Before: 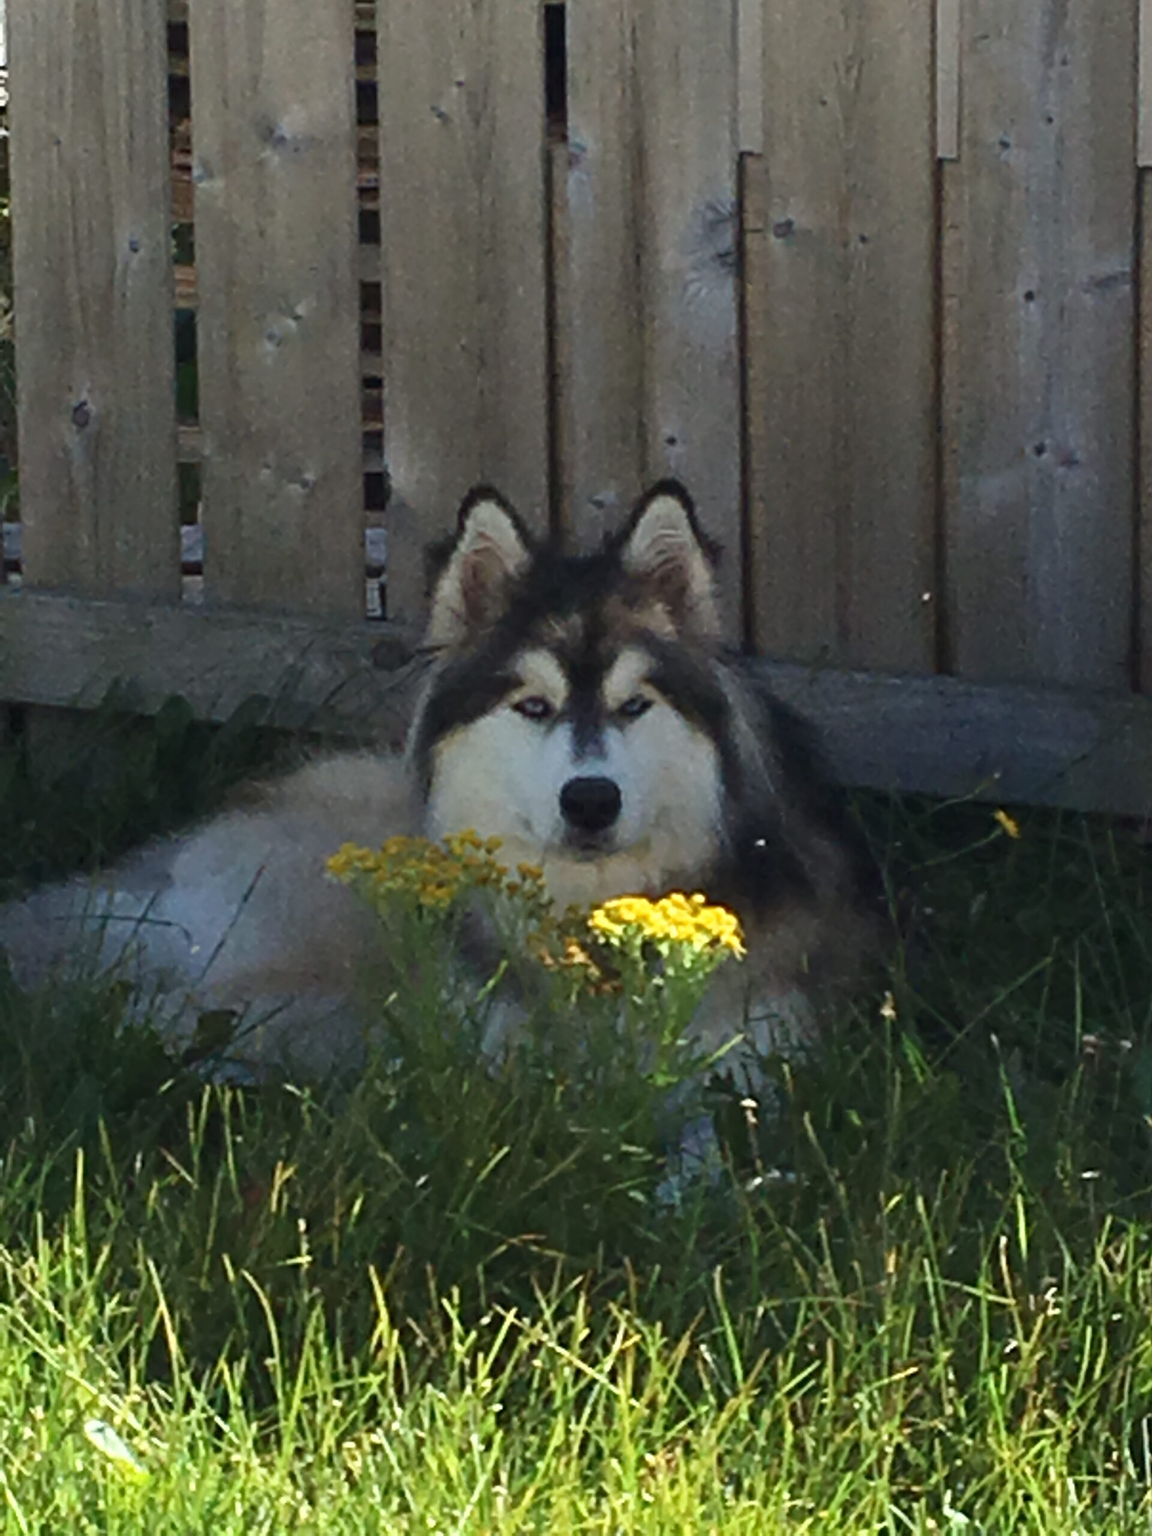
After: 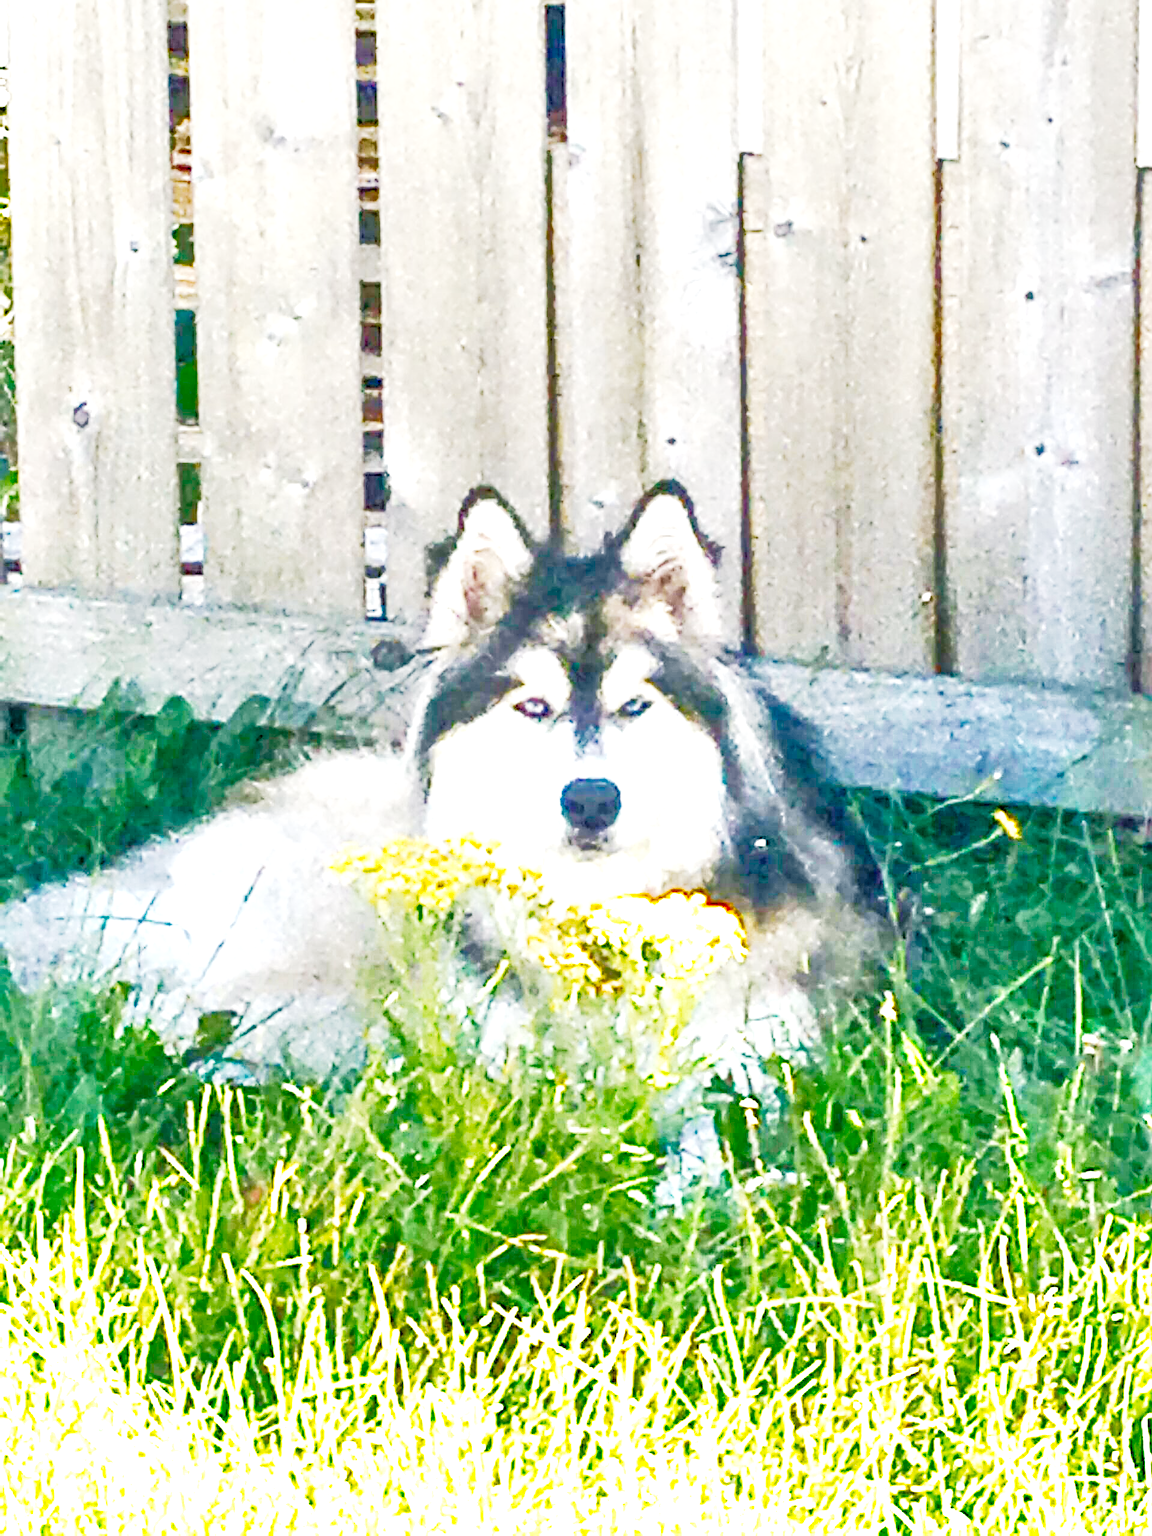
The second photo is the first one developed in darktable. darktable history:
shadows and highlights: on, module defaults
exposure: exposure 1.998 EV, compensate highlight preservation false
base curve: curves: ch0 [(0, 0) (0.008, 0.007) (0.022, 0.029) (0.048, 0.089) (0.092, 0.197) (0.191, 0.399) (0.275, 0.534) (0.357, 0.65) (0.477, 0.78) (0.542, 0.833) (0.799, 0.973) (1, 1)], preserve colors none
tone curve: curves: ch0 [(0, 0) (0.003, 0.003) (0.011, 0.012) (0.025, 0.028) (0.044, 0.049) (0.069, 0.091) (0.1, 0.144) (0.136, 0.21) (0.177, 0.277) (0.224, 0.352) (0.277, 0.433) (0.335, 0.523) (0.399, 0.613) (0.468, 0.702) (0.543, 0.79) (0.623, 0.867) (0.709, 0.916) (0.801, 0.946) (0.898, 0.972) (1, 1)], preserve colors none
local contrast: highlights 78%, shadows 56%, detail 175%, midtone range 0.423
sharpen: on, module defaults
color balance rgb: shadows lift › luminance -7.837%, shadows lift › chroma 2.19%, shadows lift › hue 162.69°, highlights gain › chroma 2.022%, highlights gain › hue 64.72°, linear chroma grading › global chroma 9.152%, perceptual saturation grading › global saturation 20%, perceptual saturation grading › highlights -25.01%, perceptual saturation grading › shadows 49.593%
